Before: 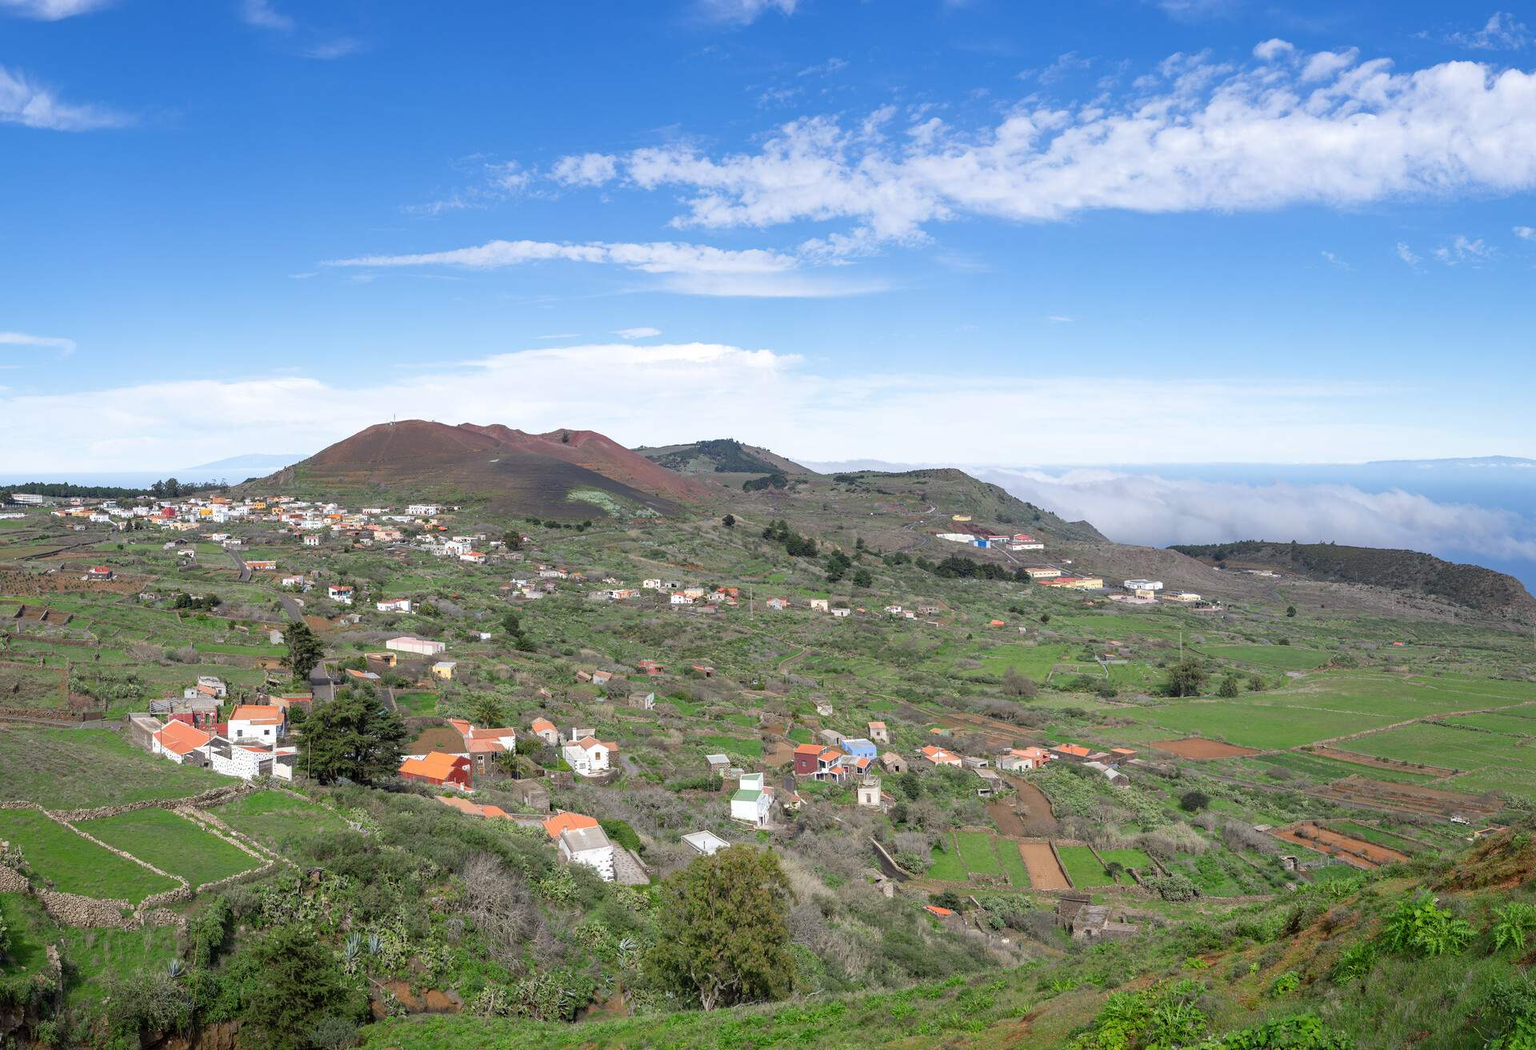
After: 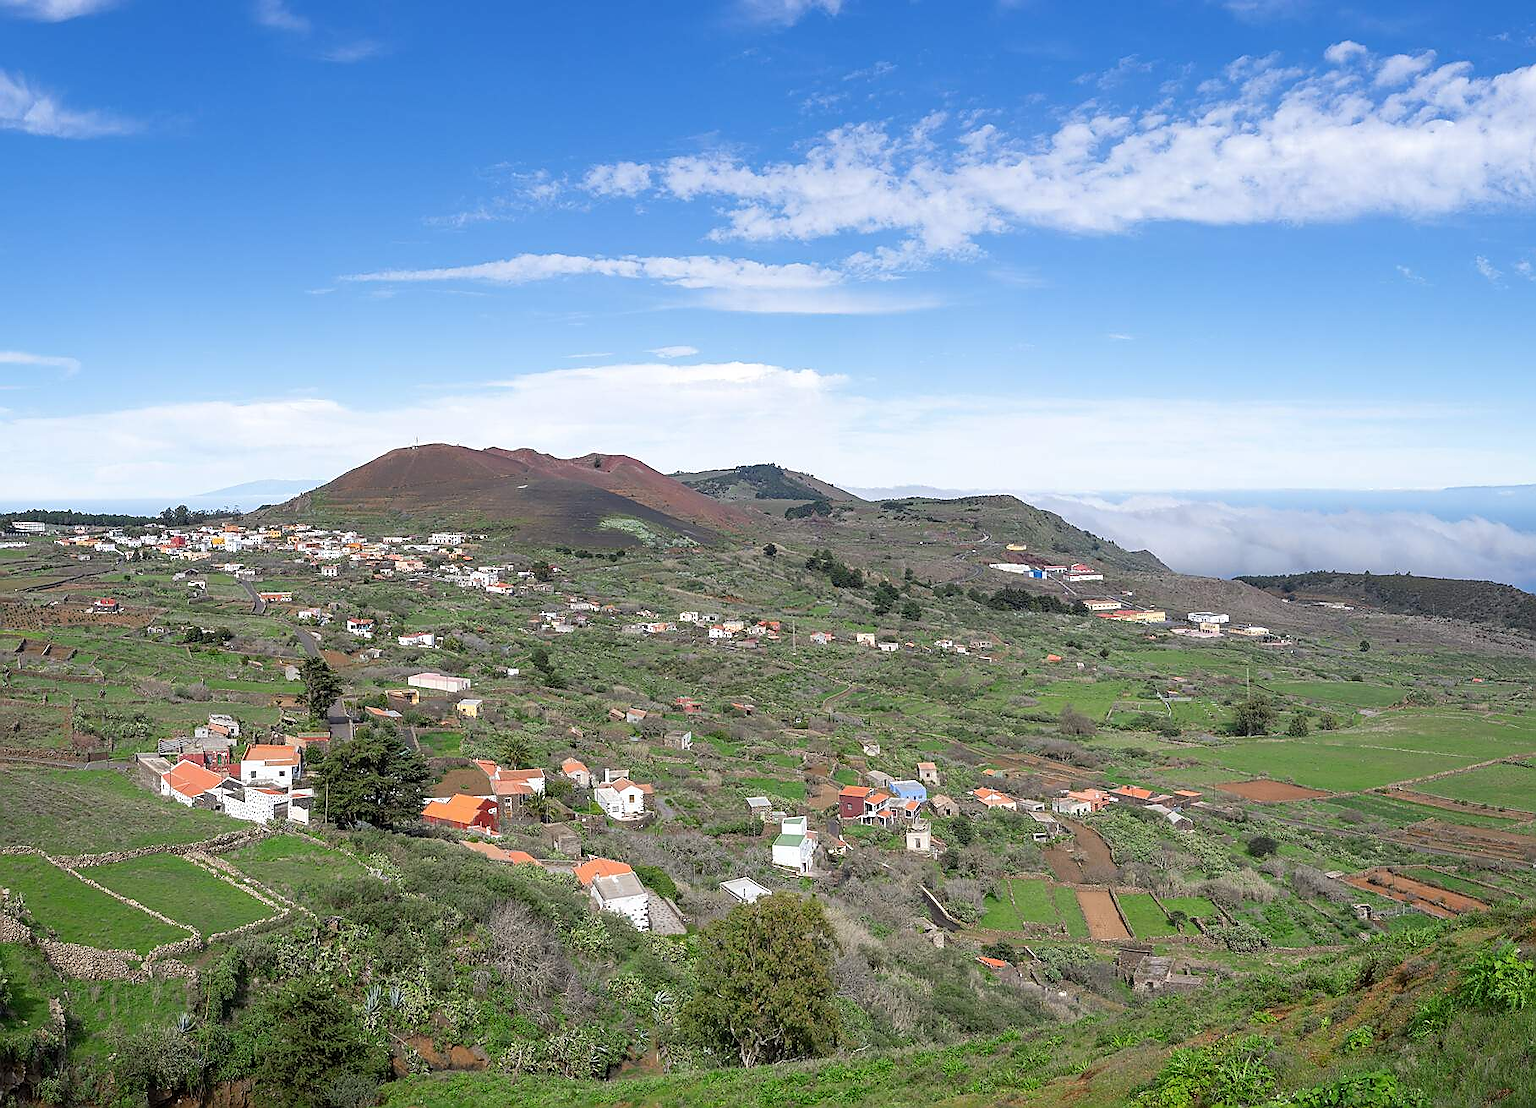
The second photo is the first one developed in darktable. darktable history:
sharpen: radius 1.347, amount 1.249, threshold 0.765
crop and rotate: right 5.36%
